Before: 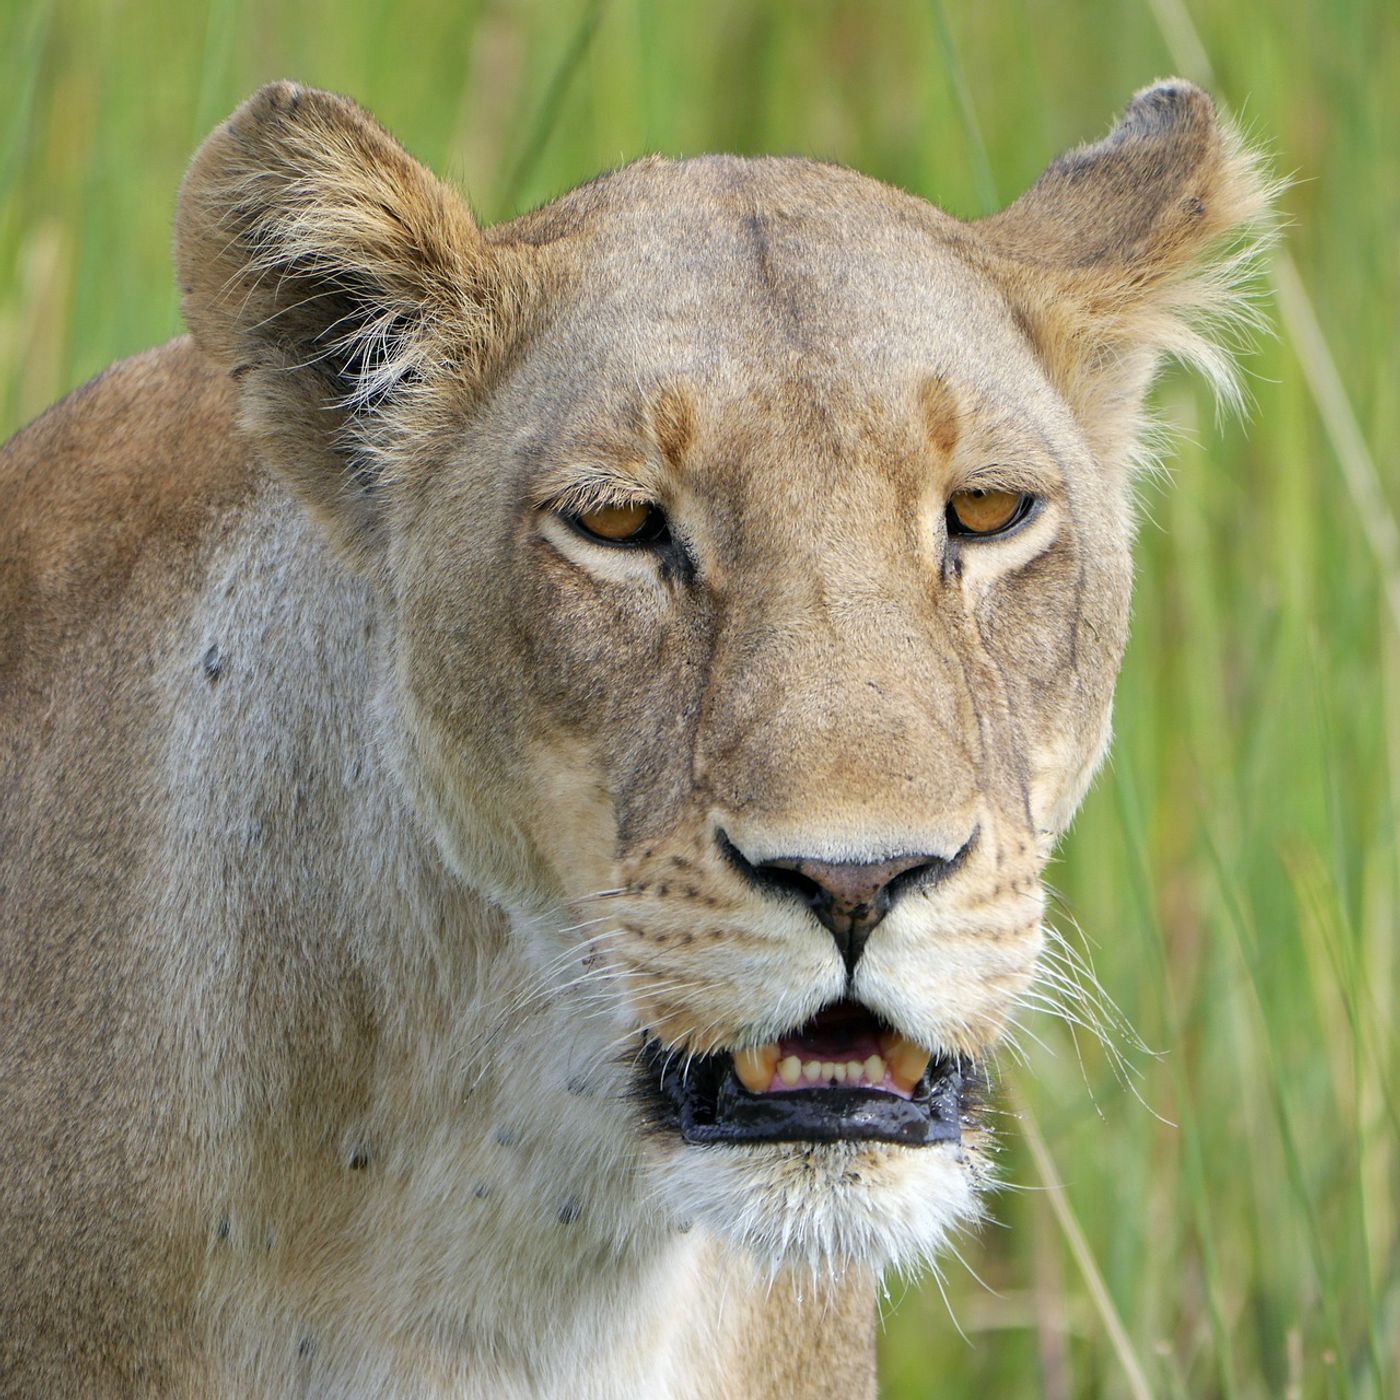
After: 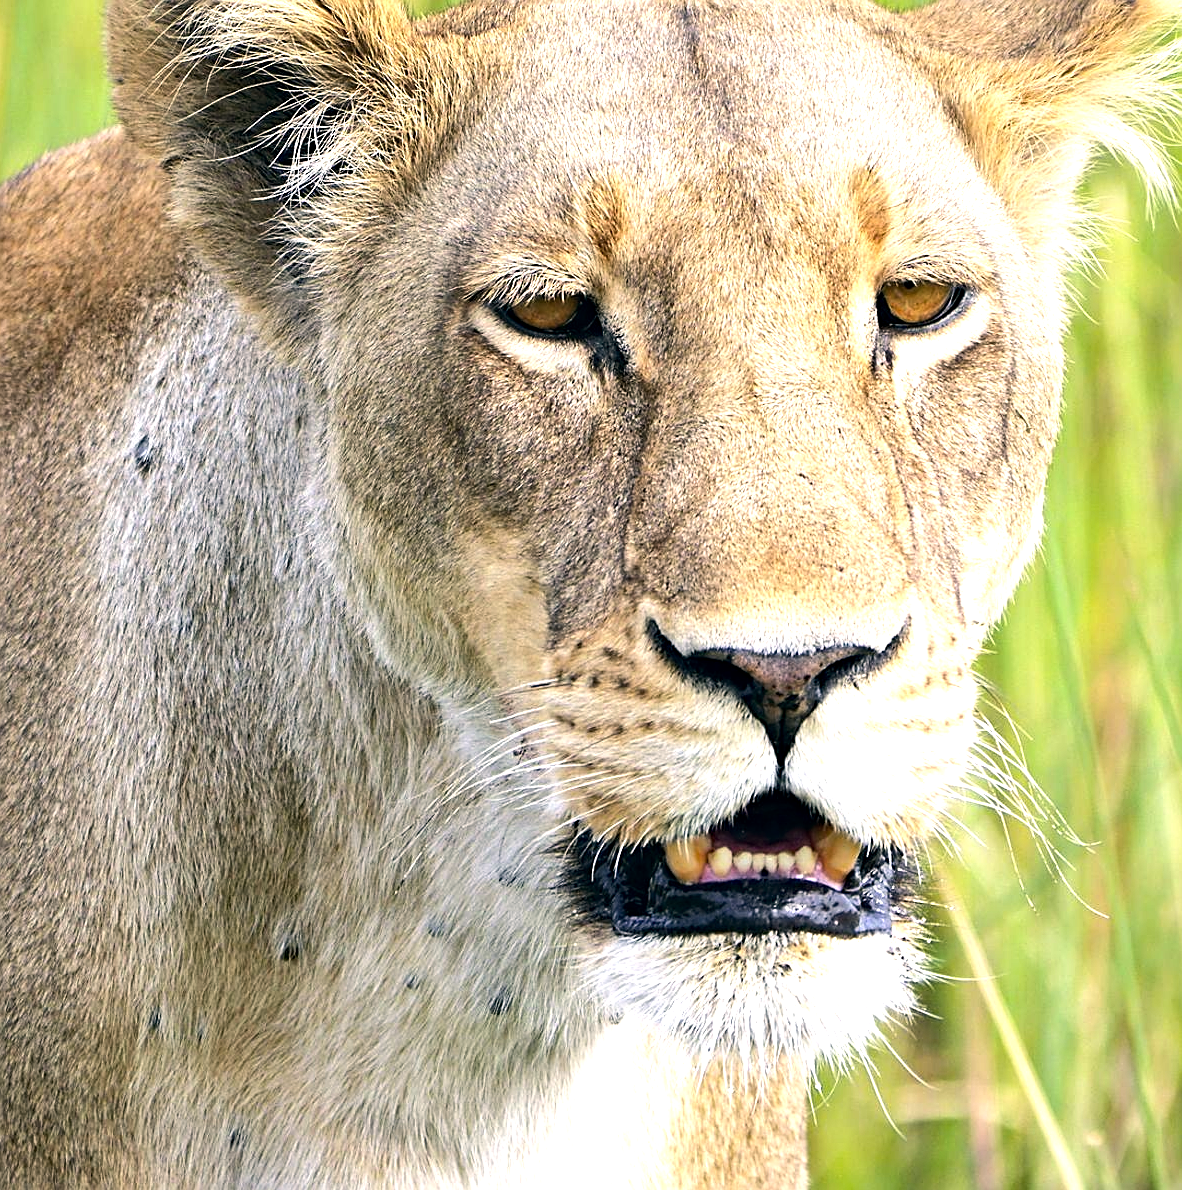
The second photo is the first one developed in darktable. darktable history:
exposure: black level correction 0.001, exposure 0.5 EV, compensate highlight preservation false
crop and rotate: left 4.932%, top 14.964%, right 10.637%
color correction: highlights a* 5.45, highlights b* 5.32, shadows a* -4.01, shadows b* -5
tone equalizer: -8 EV -0.726 EV, -7 EV -0.739 EV, -6 EV -0.566 EV, -5 EV -0.386 EV, -3 EV 0.376 EV, -2 EV 0.6 EV, -1 EV 0.685 EV, +0 EV 0.759 EV, edges refinement/feathering 500, mask exposure compensation -1.57 EV, preserve details no
sharpen: on, module defaults
haze removal: compatibility mode true, adaptive false
